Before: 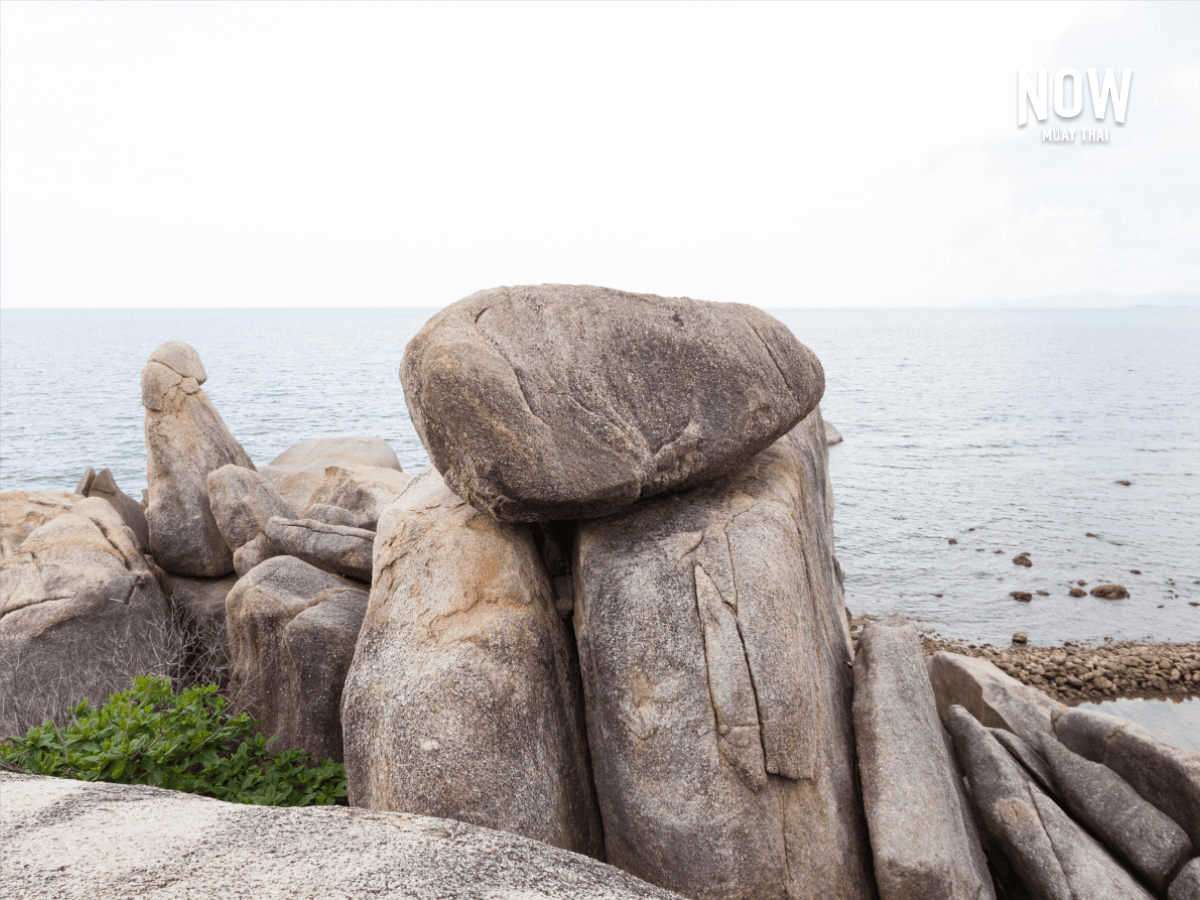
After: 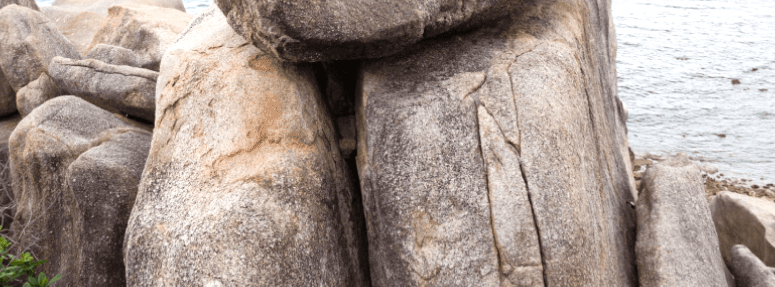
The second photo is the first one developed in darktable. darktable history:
tone equalizer: -8 EV -0.381 EV, -7 EV -0.414 EV, -6 EV -0.344 EV, -5 EV -0.233 EV, -3 EV 0.23 EV, -2 EV 0.348 EV, -1 EV 0.367 EV, +0 EV 0.447 EV
crop: left 18.144%, top 51.13%, right 17.239%, bottom 16.925%
